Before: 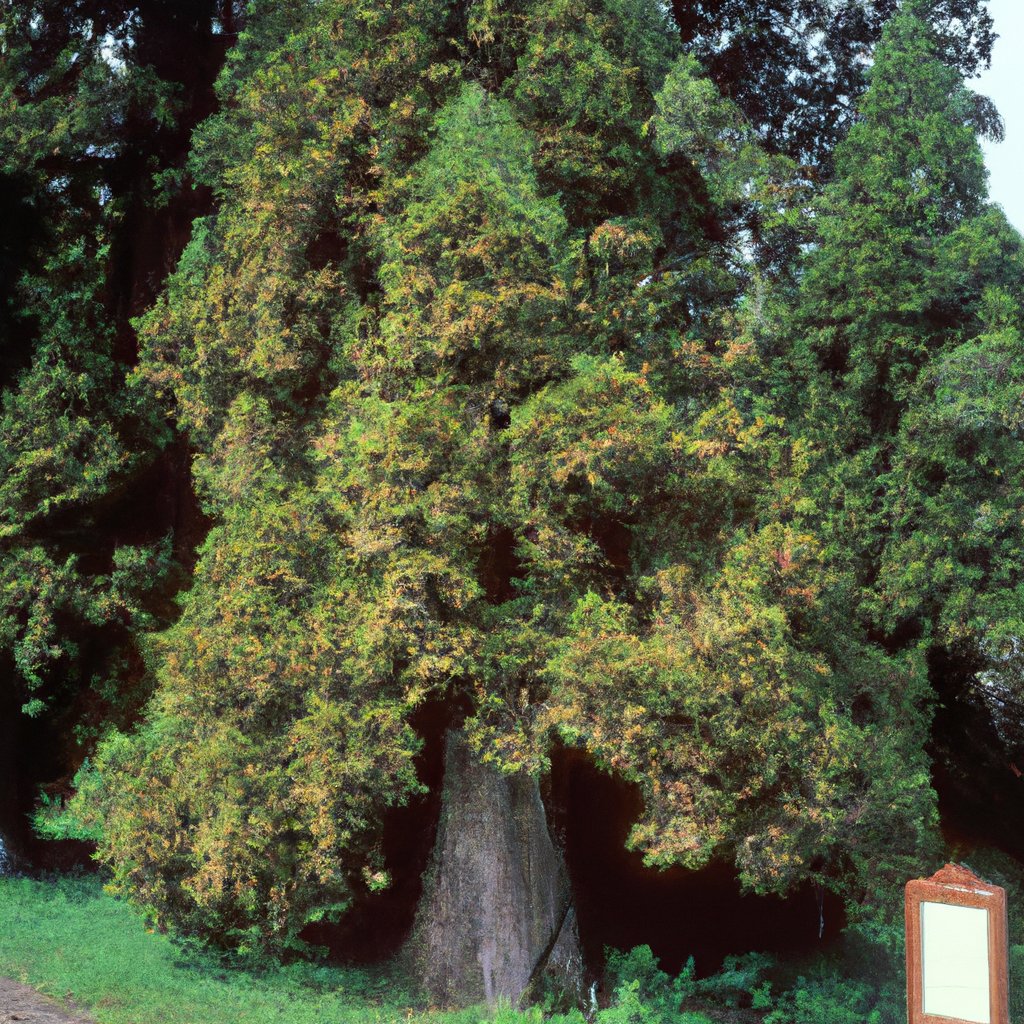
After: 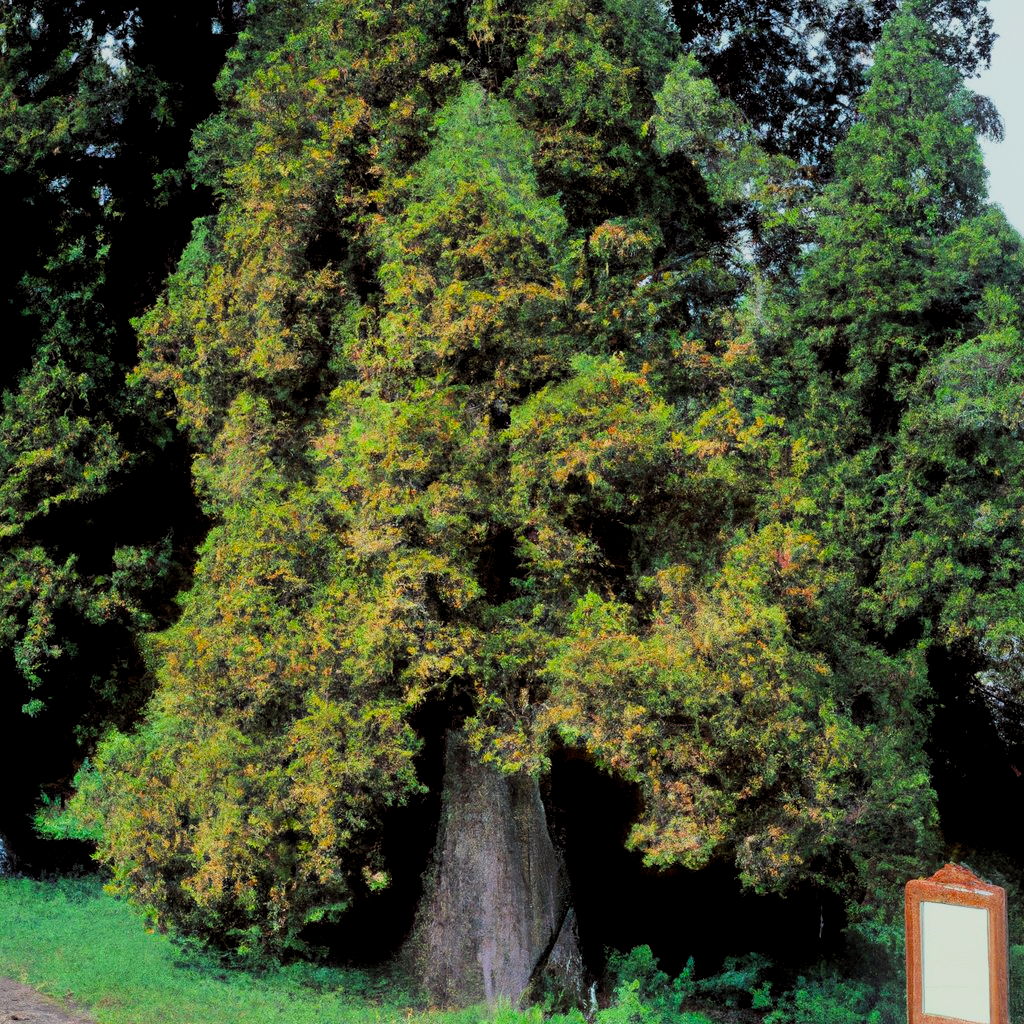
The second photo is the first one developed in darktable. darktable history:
exposure: compensate highlight preservation false
levels: levels [0.031, 0.5, 0.969]
filmic rgb: black relative exposure -7.75 EV, white relative exposure 4.4 EV, threshold 3 EV, hardness 3.76, latitude 38.11%, contrast 0.966, highlights saturation mix 10%, shadows ↔ highlights balance 4.59%, color science v4 (2020), enable highlight reconstruction true
